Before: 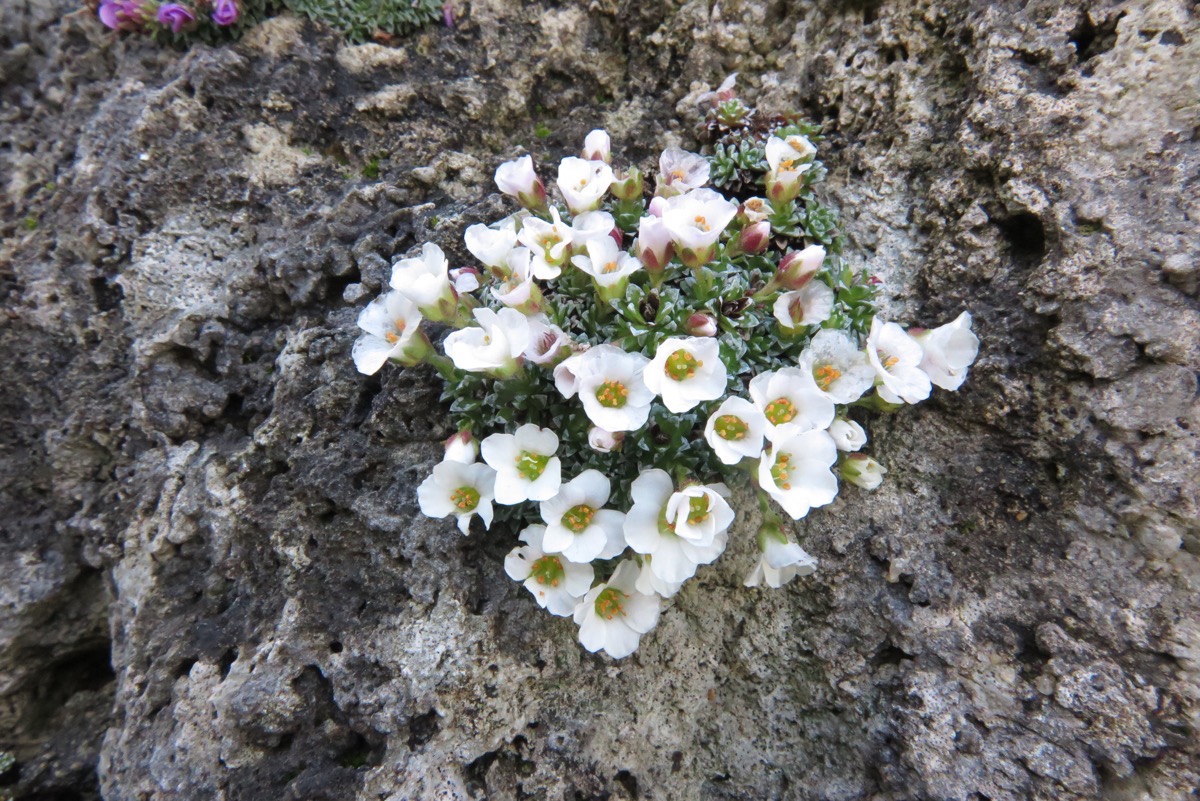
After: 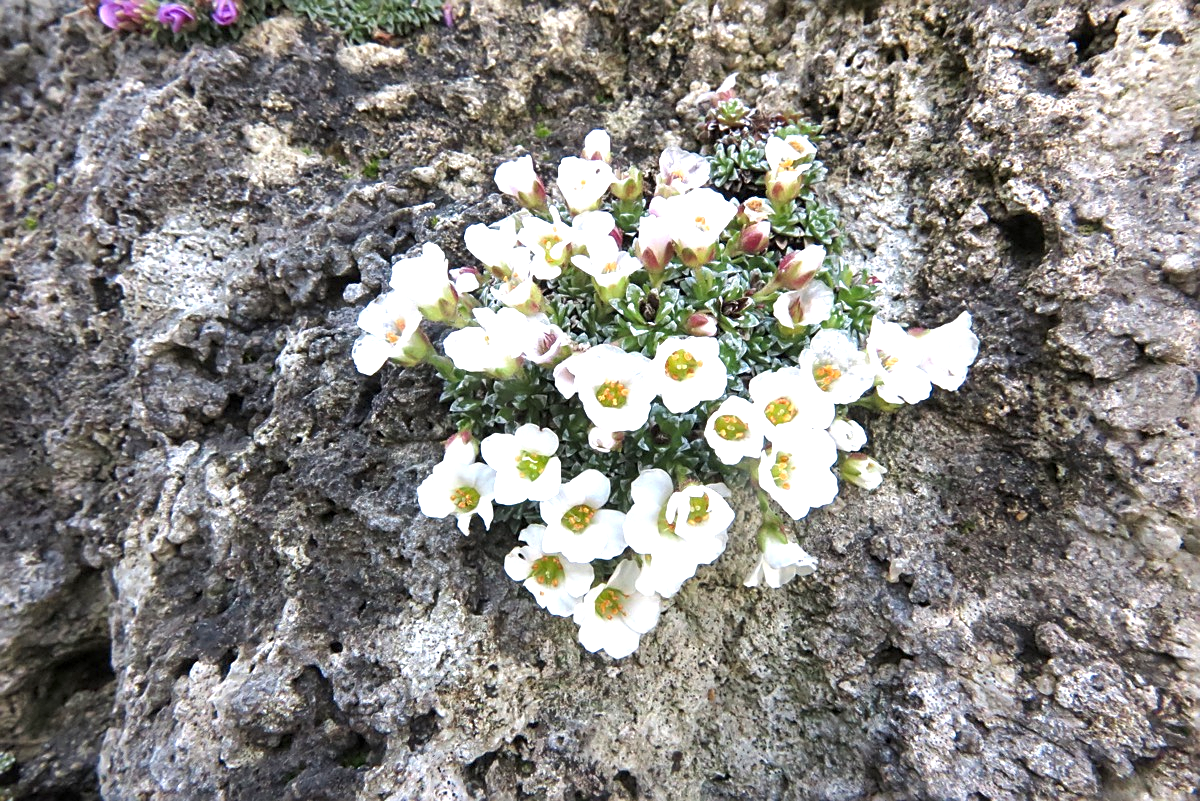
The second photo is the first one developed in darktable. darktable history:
local contrast: highlights 100%, shadows 100%, detail 120%, midtone range 0.2
exposure: exposure 0.781 EV, compensate highlight preservation false
sharpen: on, module defaults
